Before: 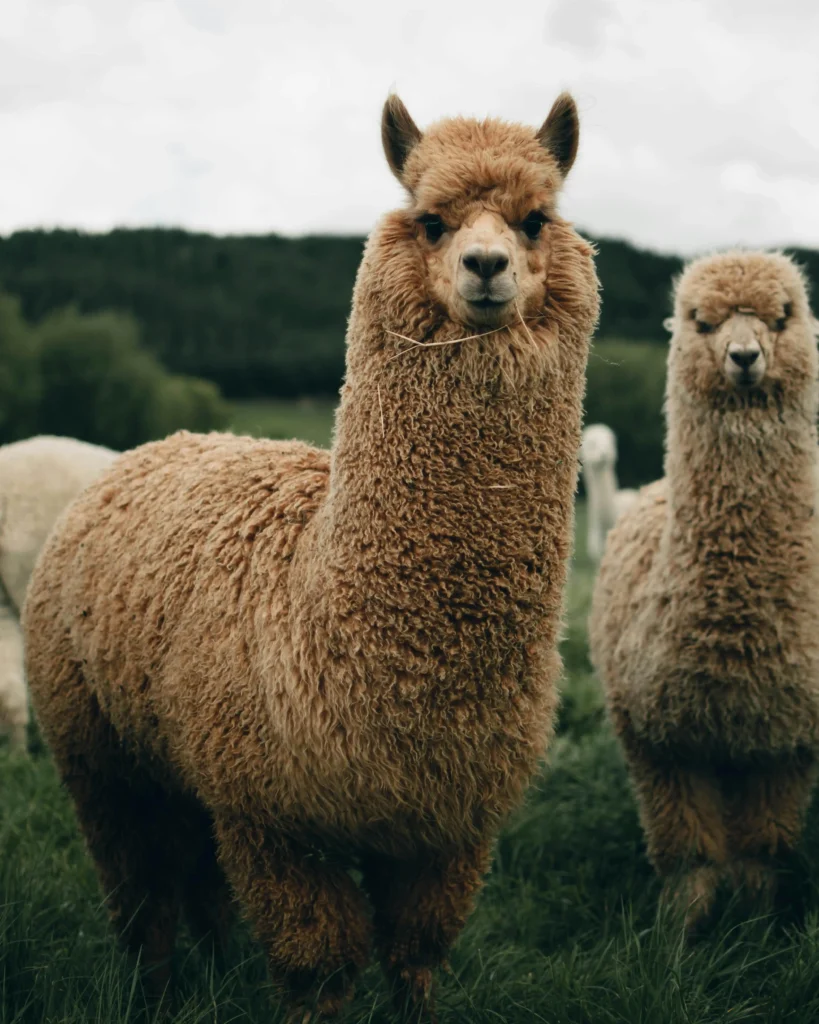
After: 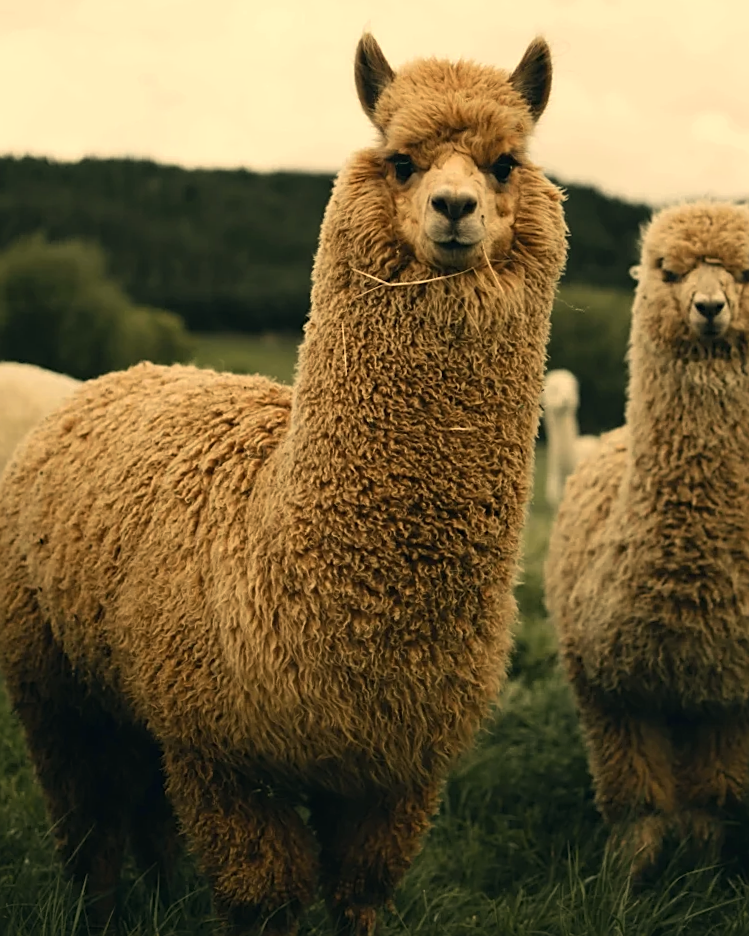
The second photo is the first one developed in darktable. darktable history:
sharpen: on, module defaults
color contrast: green-magenta contrast 0.8, blue-yellow contrast 1.1, unbound 0
white balance: red 1.138, green 0.996, blue 0.812
crop and rotate: angle -1.96°, left 3.097%, top 4.154%, right 1.586%, bottom 0.529%
